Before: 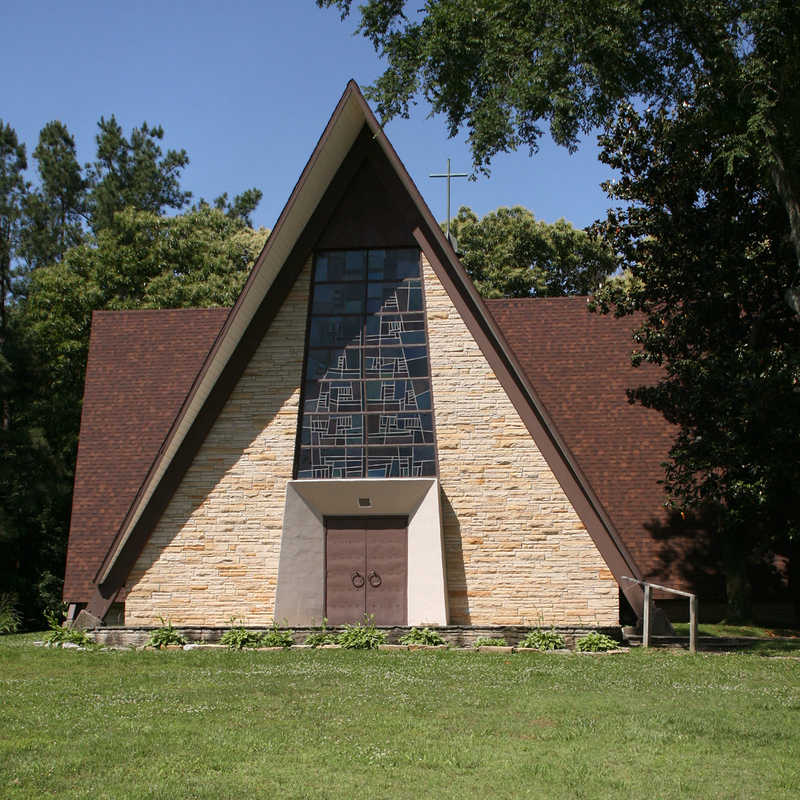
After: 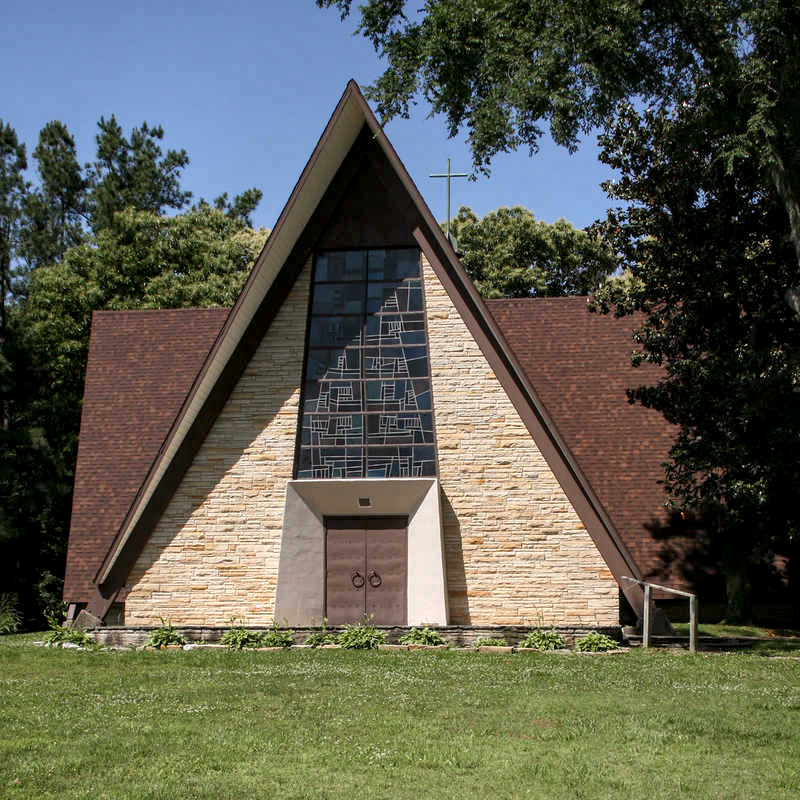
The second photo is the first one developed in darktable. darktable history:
local contrast: highlights 61%, detail 143%, midtone range 0.433
